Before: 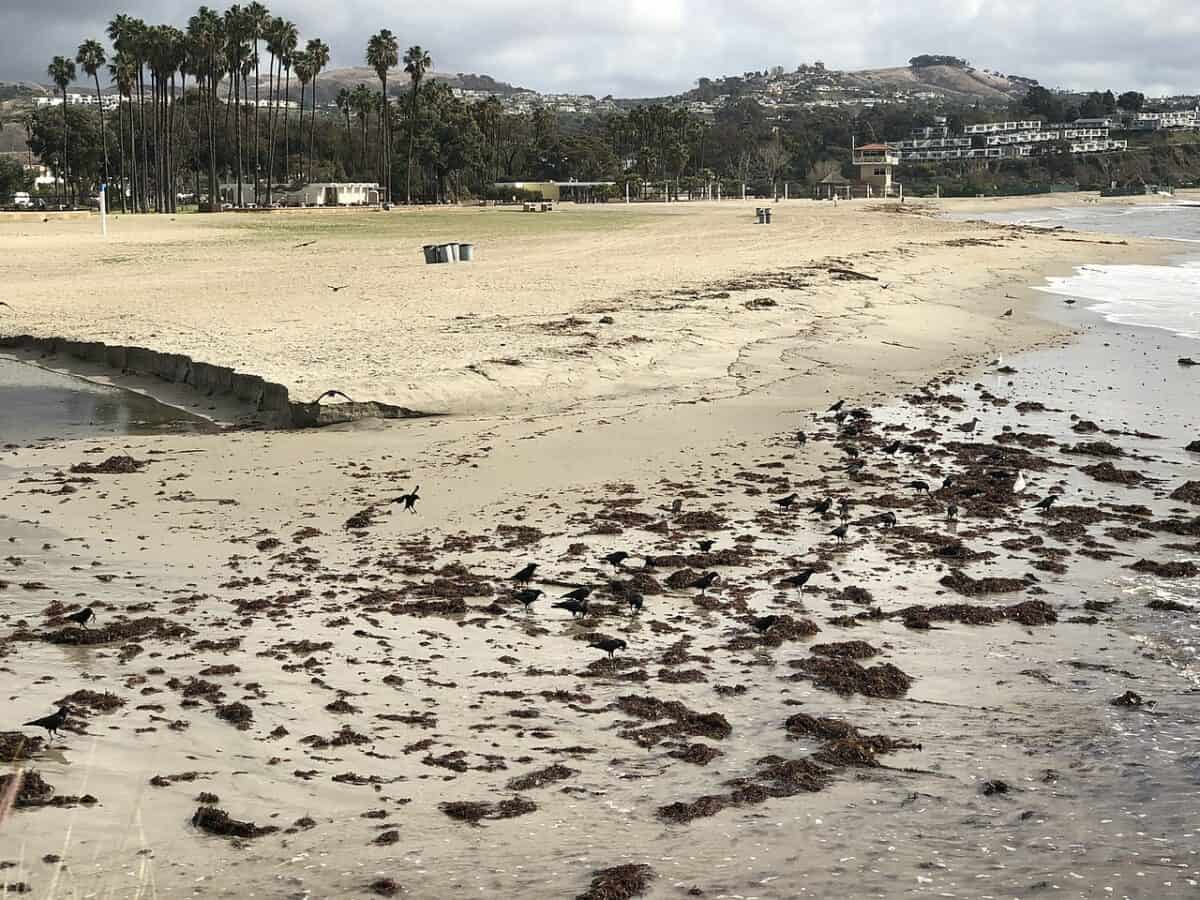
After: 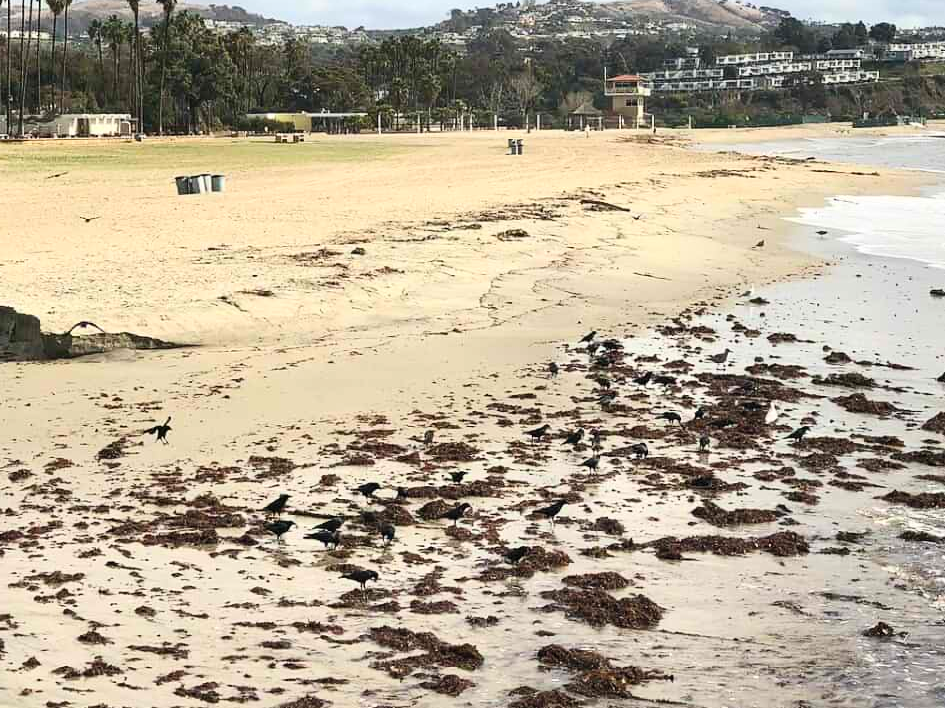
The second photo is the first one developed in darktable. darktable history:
contrast brightness saturation: contrast 0.195, brightness 0.16, saturation 0.227
crop and rotate: left 20.739%, top 7.766%, right 0.453%, bottom 13.529%
